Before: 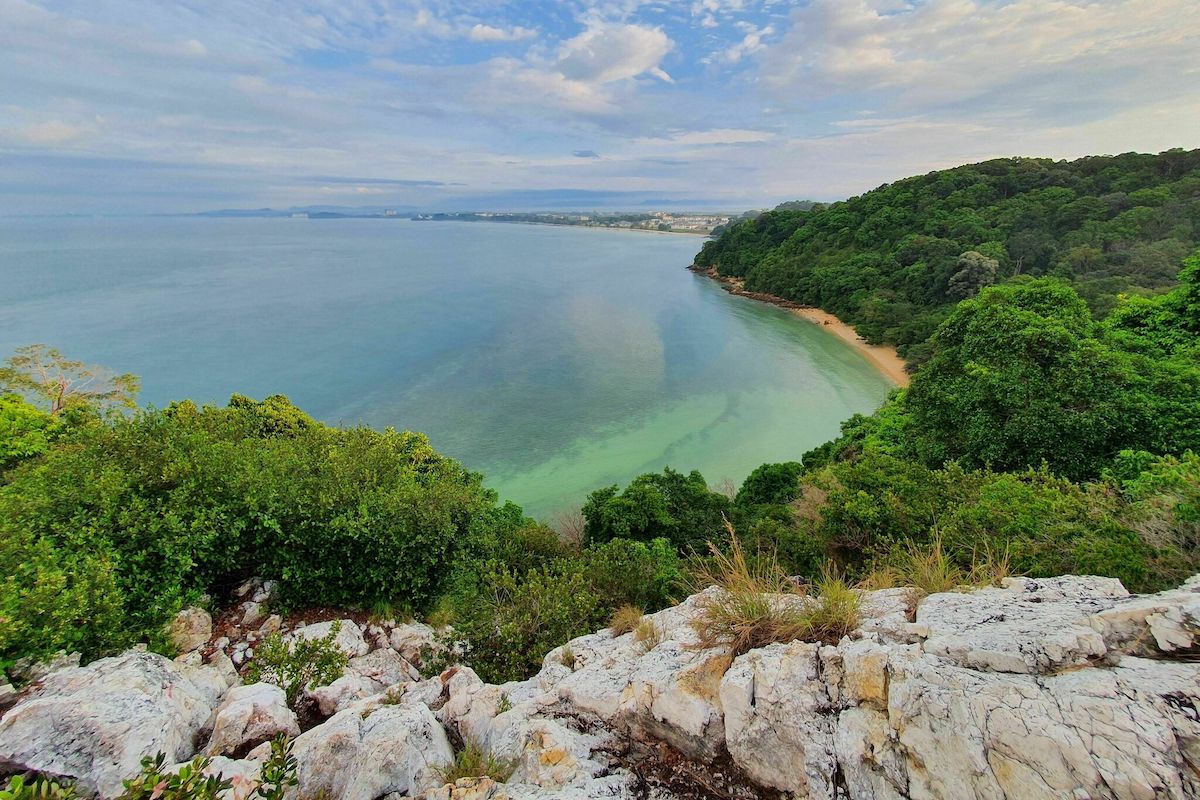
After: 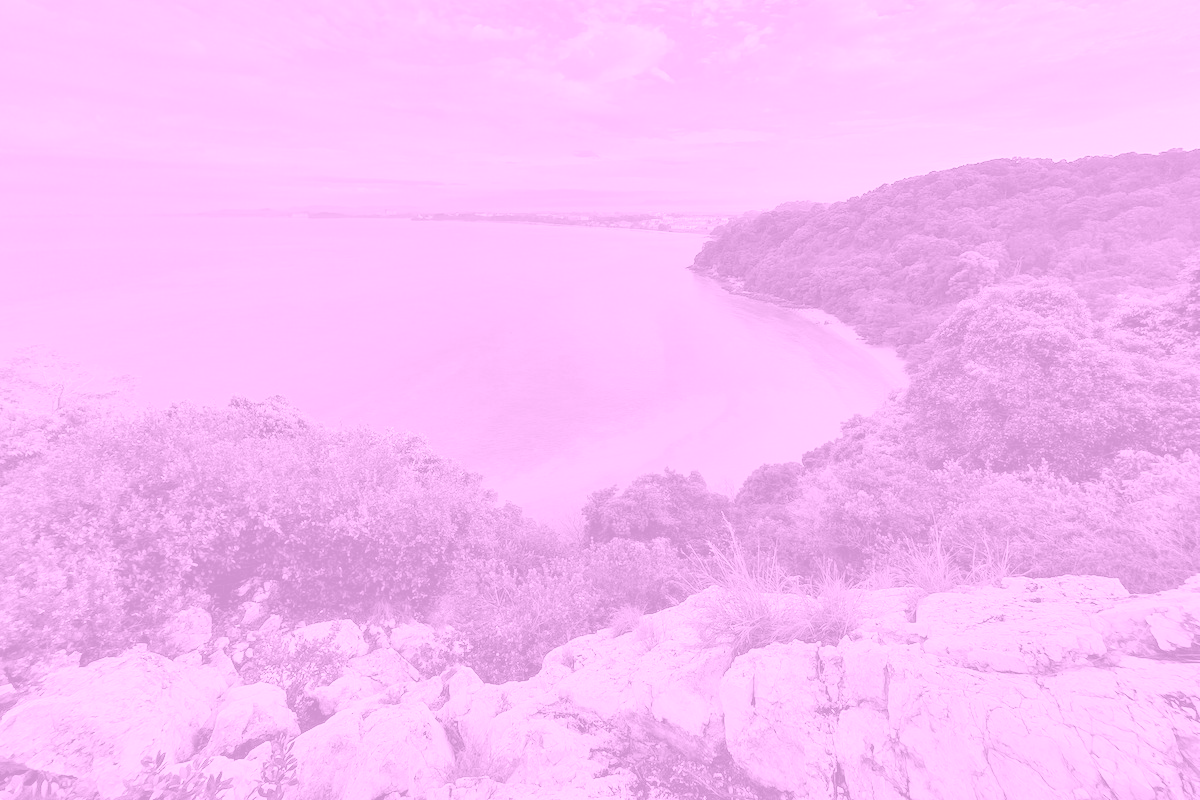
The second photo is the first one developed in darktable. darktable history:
shadows and highlights: shadows 60, highlights -60.23, soften with gaussian
colorize: hue 331.2°, saturation 75%, source mix 30.28%, lightness 70.52%, version 1
